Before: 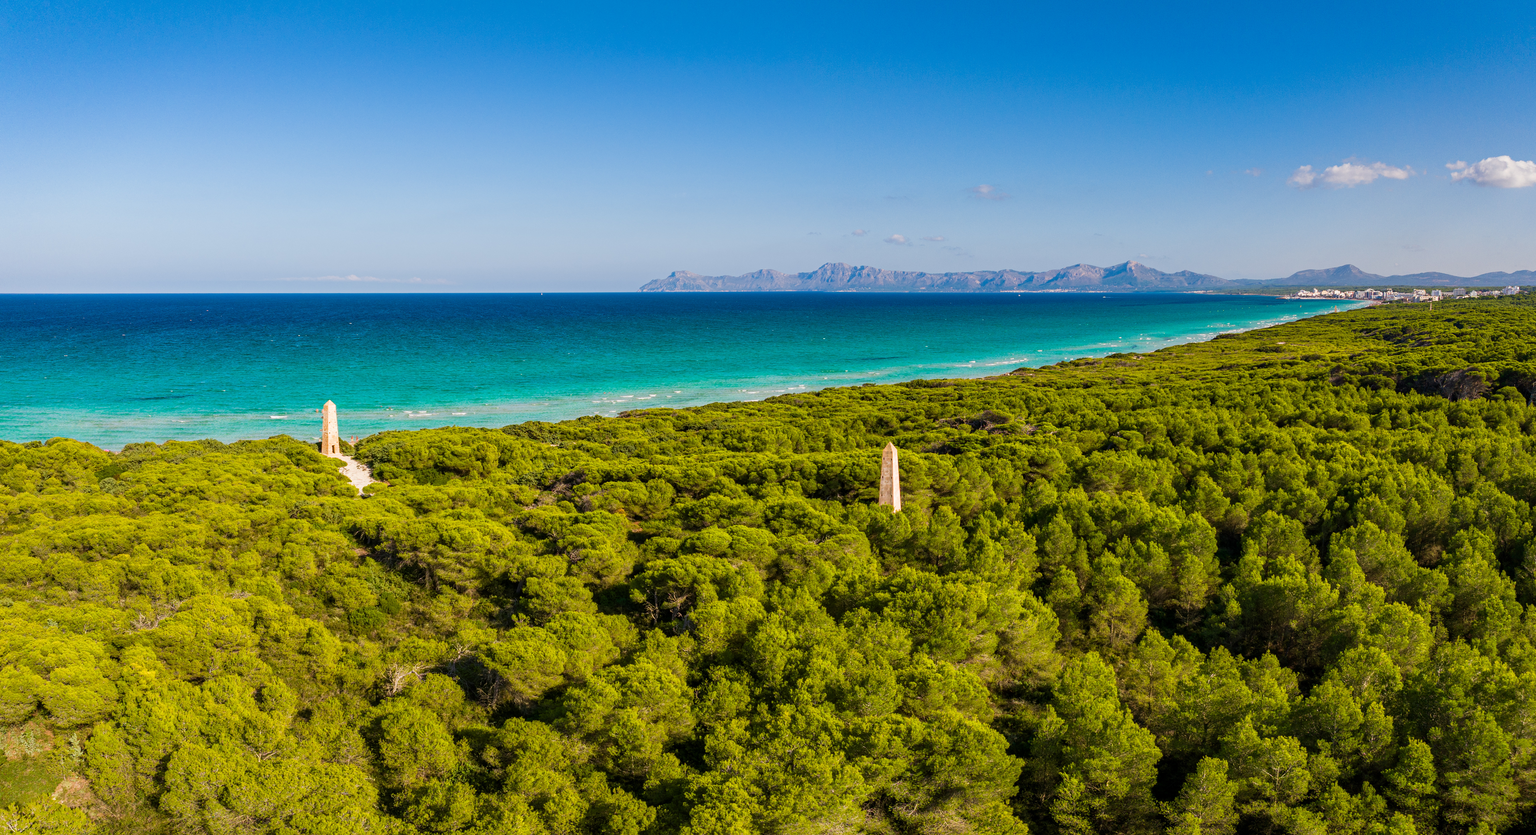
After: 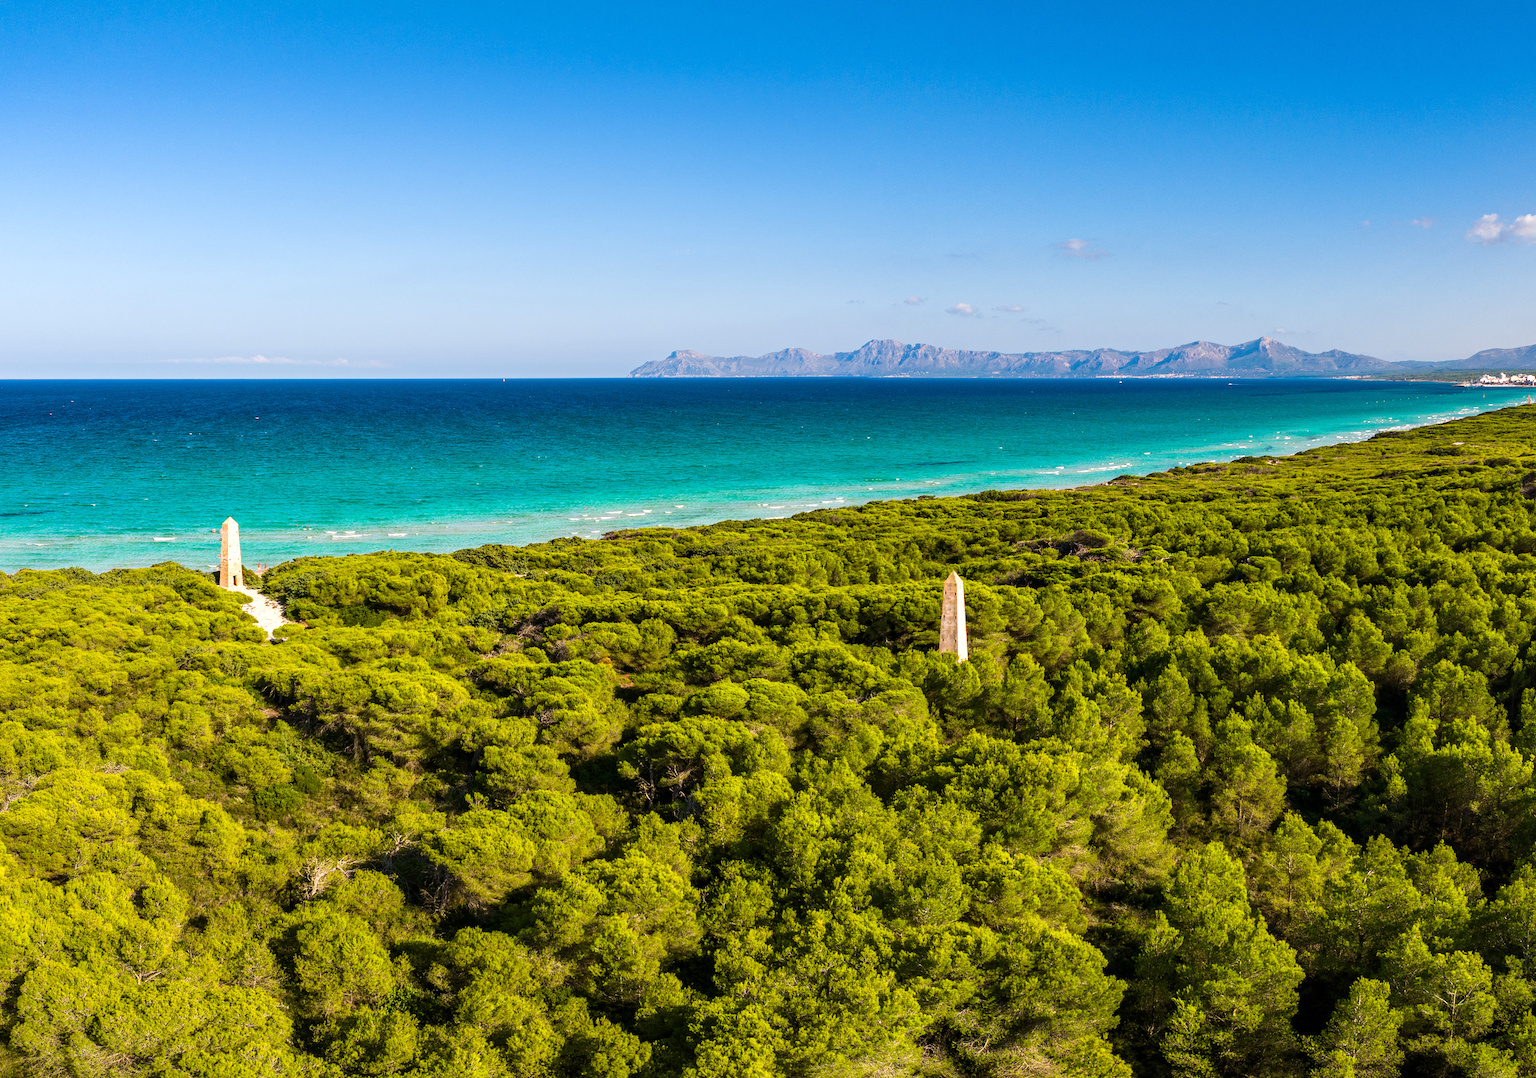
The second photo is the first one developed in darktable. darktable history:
crop: left 9.88%, right 12.664%
tone equalizer: -8 EV -0.417 EV, -7 EV -0.389 EV, -6 EV -0.333 EV, -5 EV -0.222 EV, -3 EV 0.222 EV, -2 EV 0.333 EV, -1 EV 0.389 EV, +0 EV 0.417 EV, edges refinement/feathering 500, mask exposure compensation -1.57 EV, preserve details no
